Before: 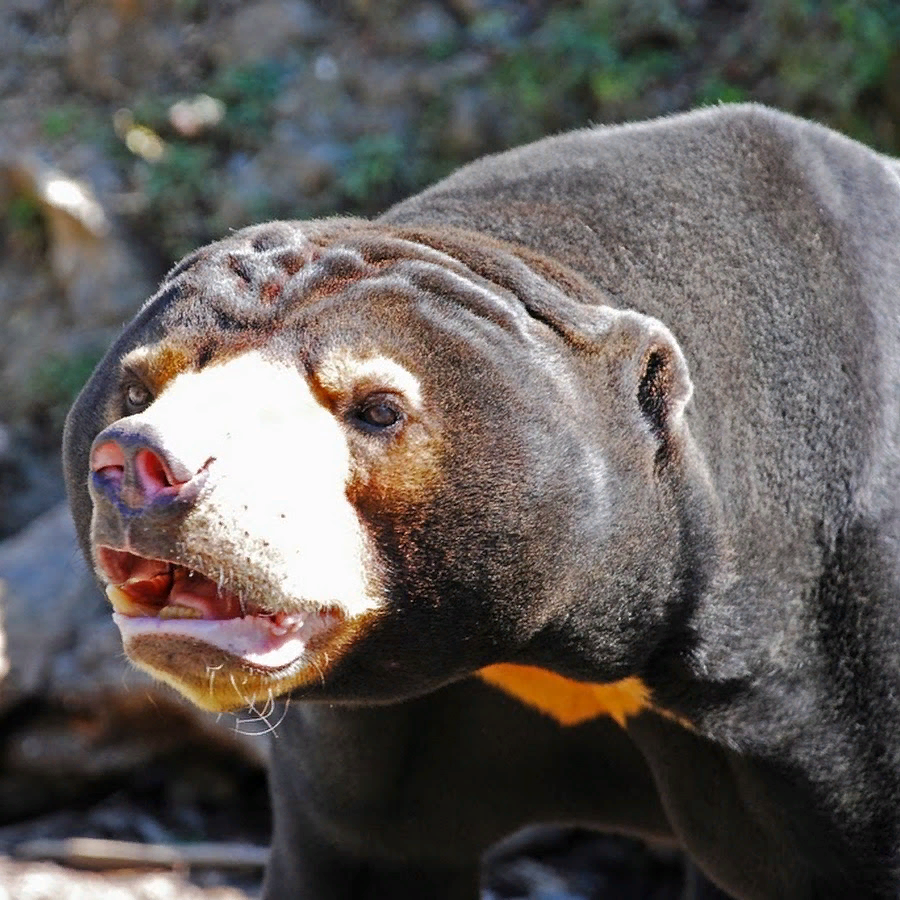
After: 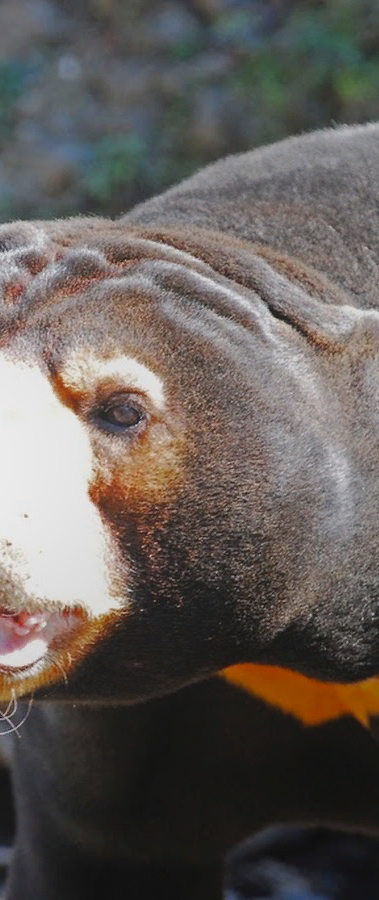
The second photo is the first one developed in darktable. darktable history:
color correction: saturation 0.8
vibrance: vibrance 100%
crop: left 28.583%, right 29.231%
local contrast: detail 70%
tone equalizer: on, module defaults
